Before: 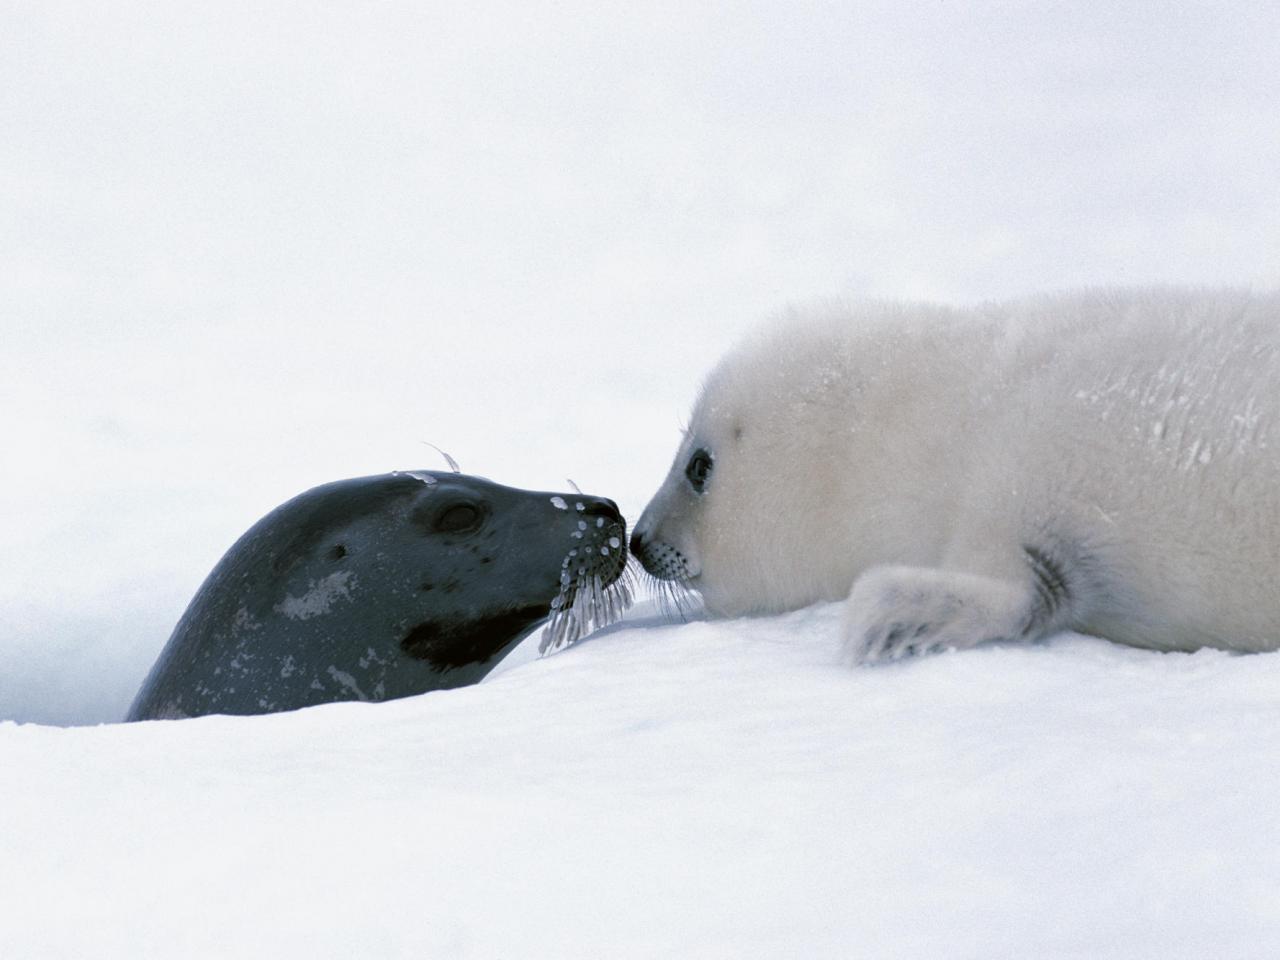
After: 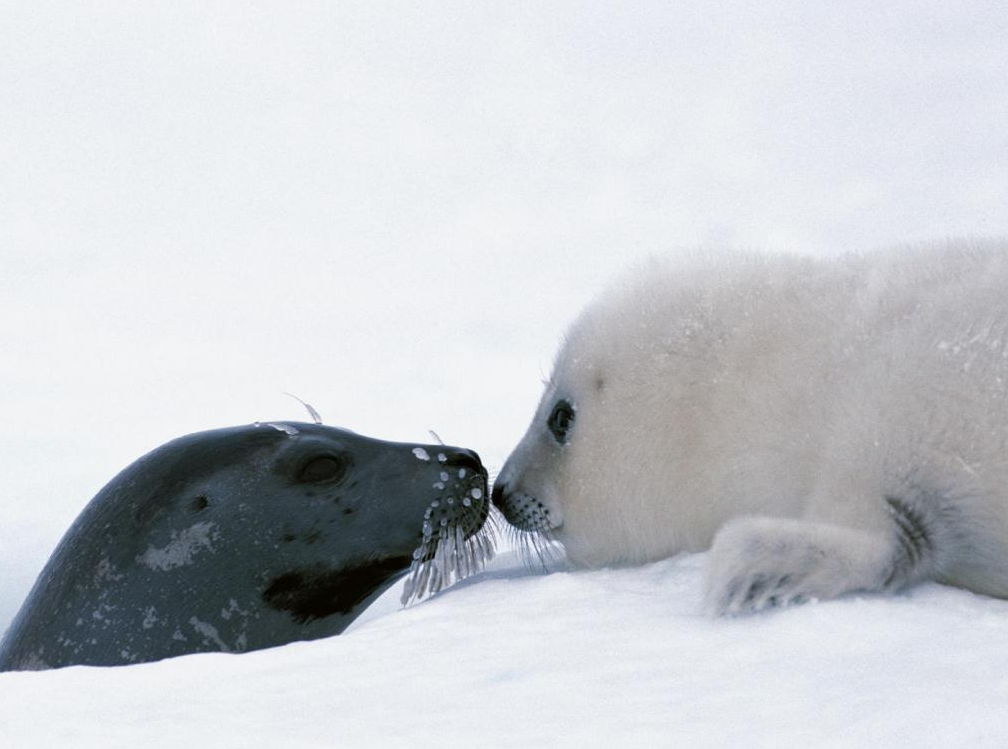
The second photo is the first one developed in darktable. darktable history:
crop and rotate: left 10.793%, top 5.106%, right 10.453%, bottom 16.823%
